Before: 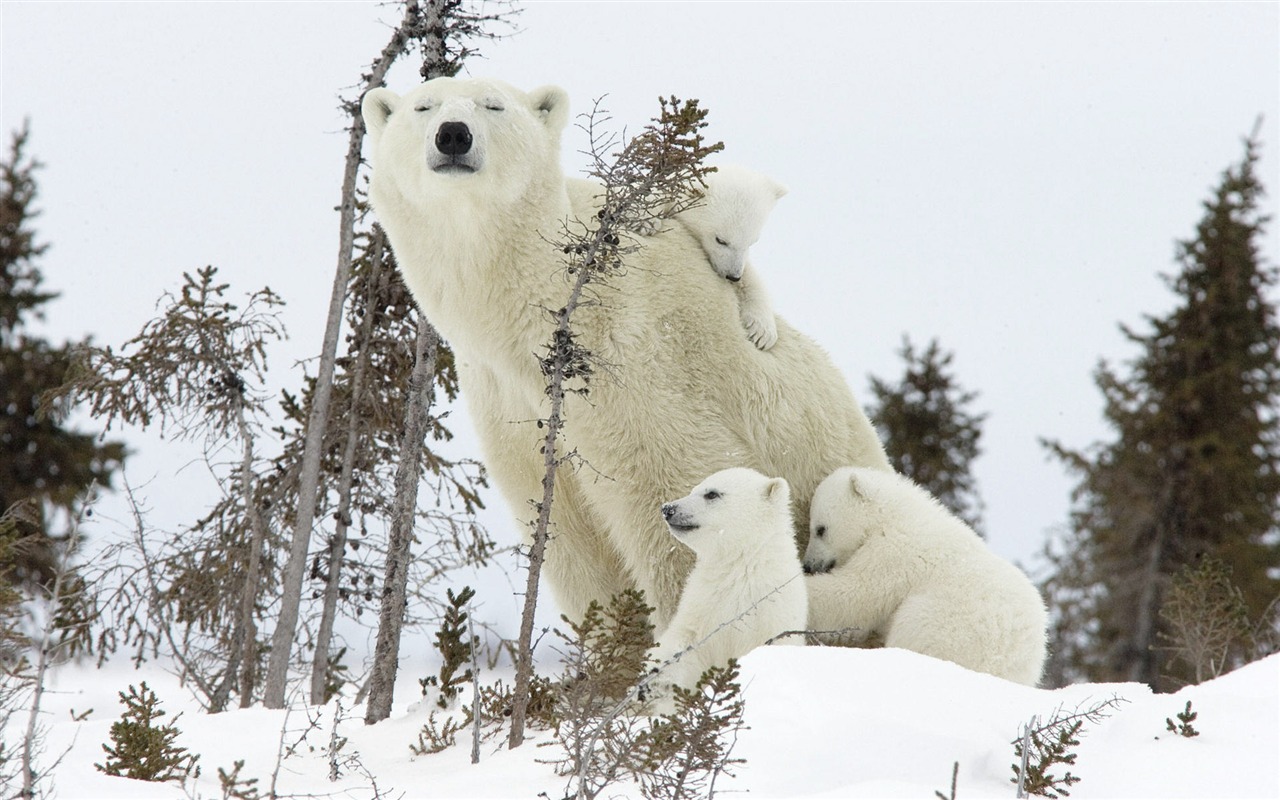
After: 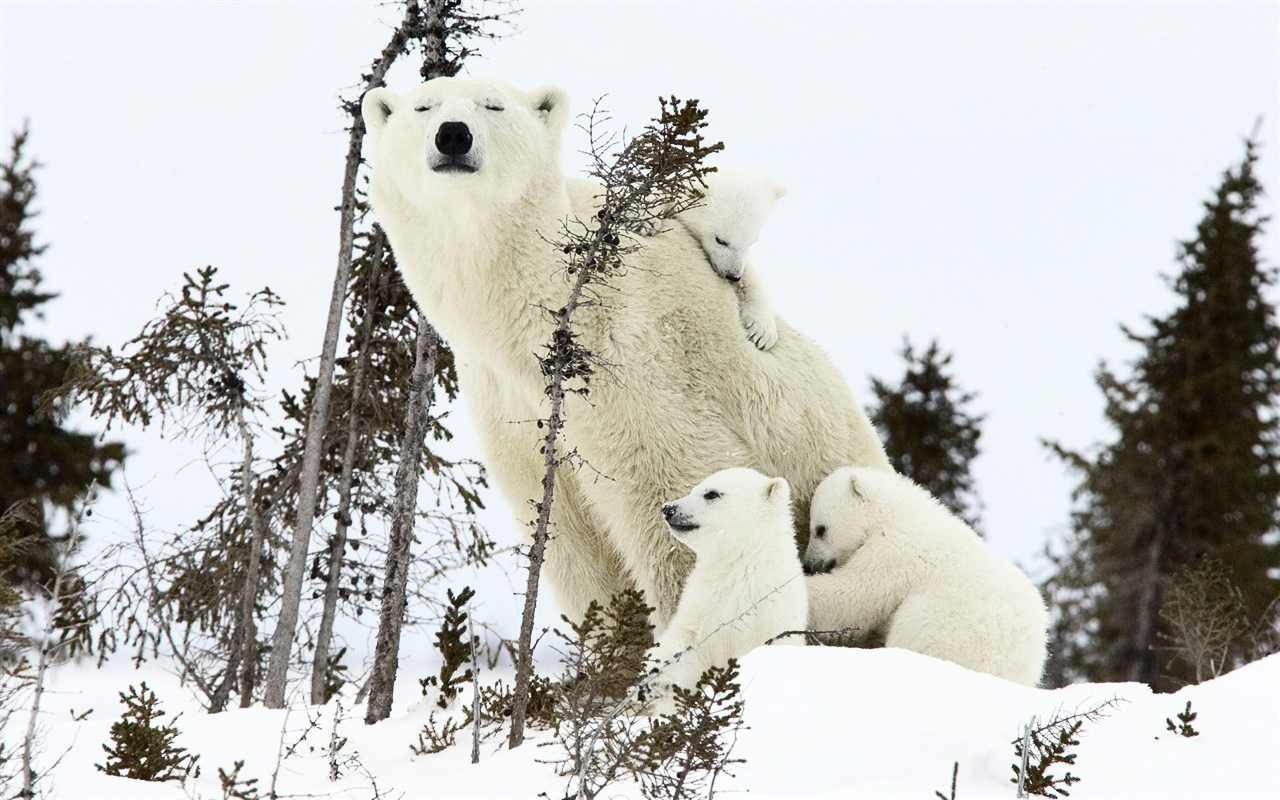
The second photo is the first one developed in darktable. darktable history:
shadows and highlights: shadows 36.06, highlights -35.2, soften with gaussian
contrast brightness saturation: contrast 0.278
